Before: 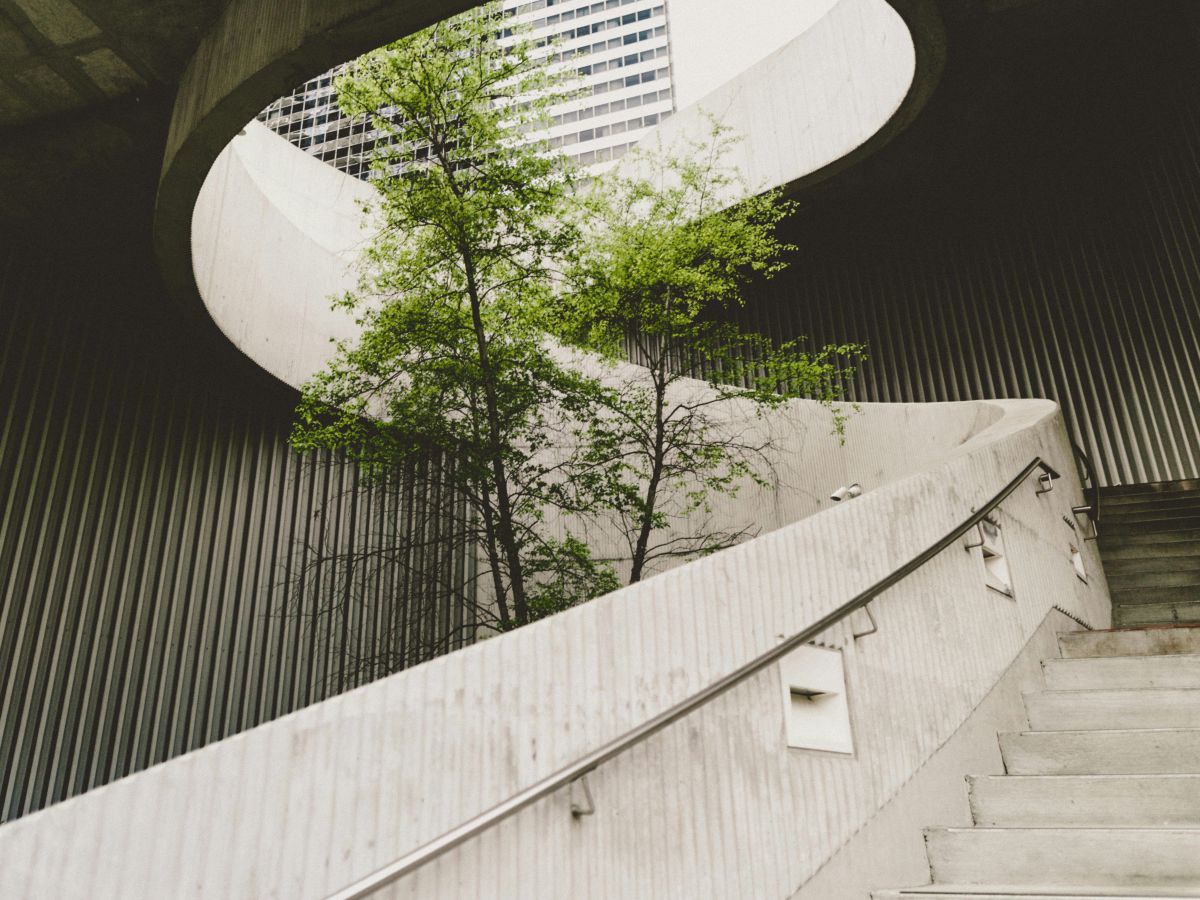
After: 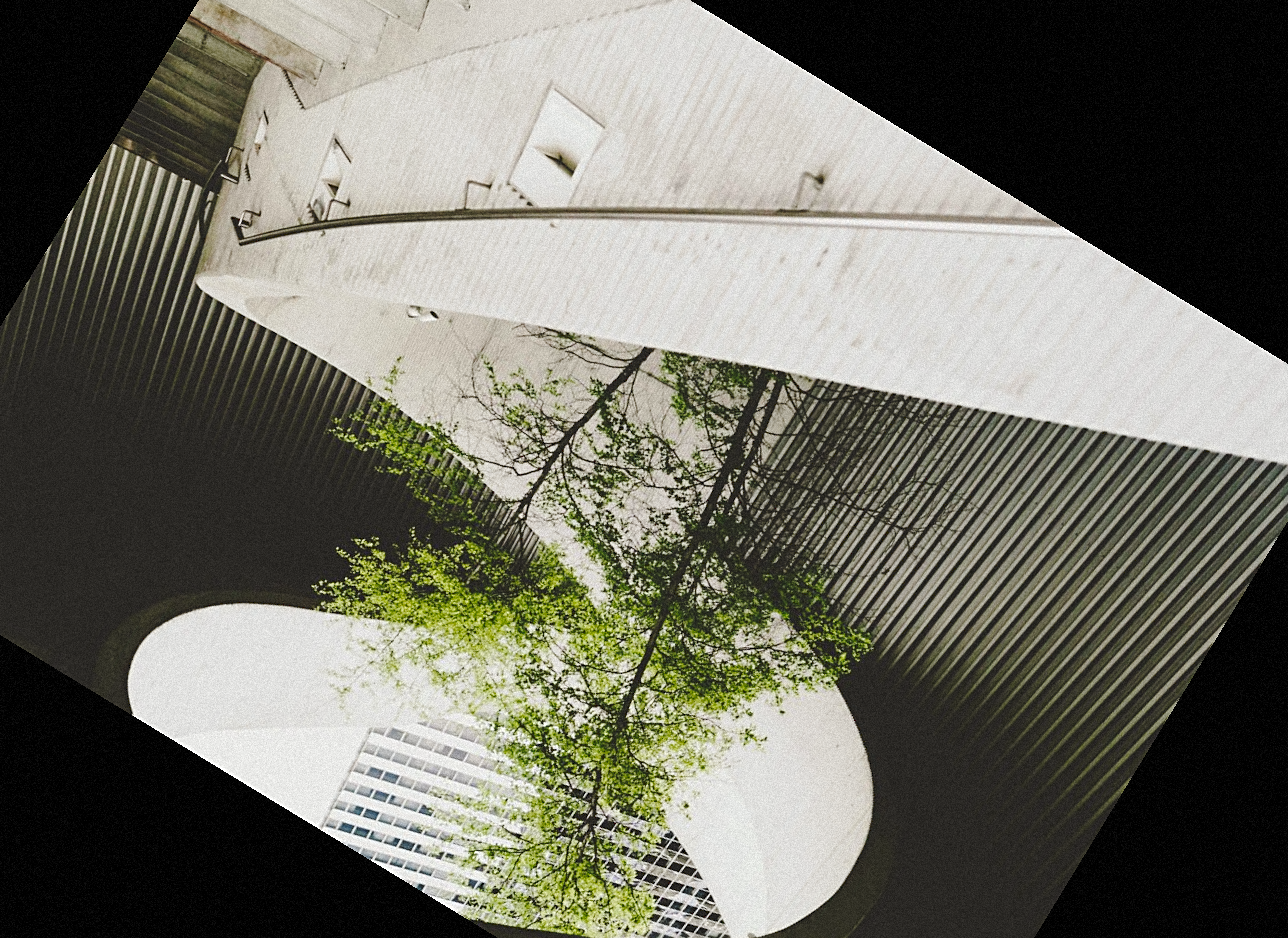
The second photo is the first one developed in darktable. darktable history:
crop and rotate: angle 148.68°, left 9.111%, top 15.603%, right 4.588%, bottom 17.041%
tone curve: curves: ch0 [(0, 0) (0.003, 0.09) (0.011, 0.095) (0.025, 0.097) (0.044, 0.108) (0.069, 0.117) (0.1, 0.129) (0.136, 0.151) (0.177, 0.185) (0.224, 0.229) (0.277, 0.299) (0.335, 0.379) (0.399, 0.469) (0.468, 0.55) (0.543, 0.629) (0.623, 0.702) (0.709, 0.775) (0.801, 0.85) (0.898, 0.91) (1, 1)], preserve colors none
sharpen: on, module defaults
grain: mid-tones bias 0%
white balance: red 0.986, blue 1.01
